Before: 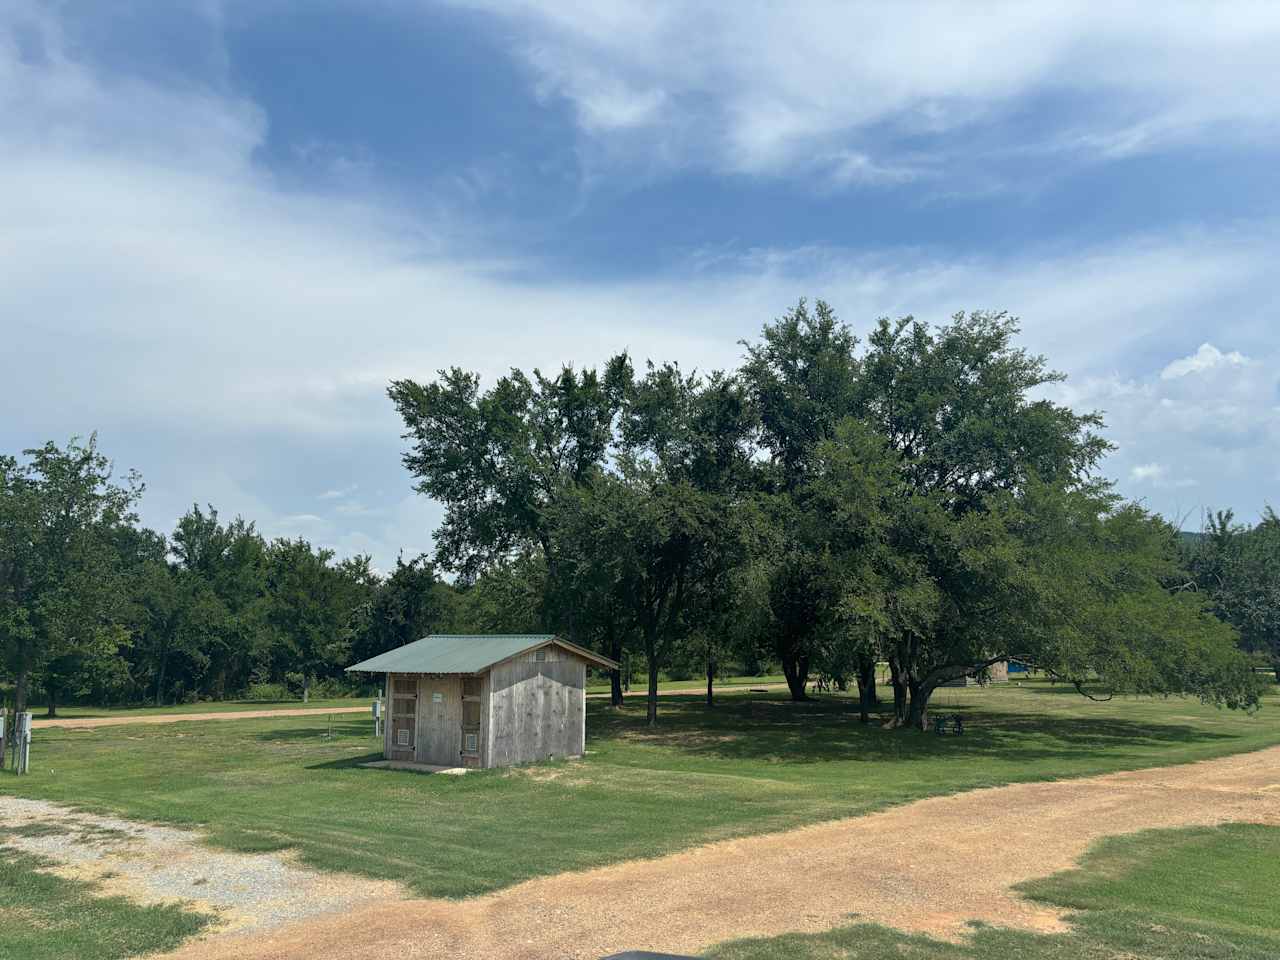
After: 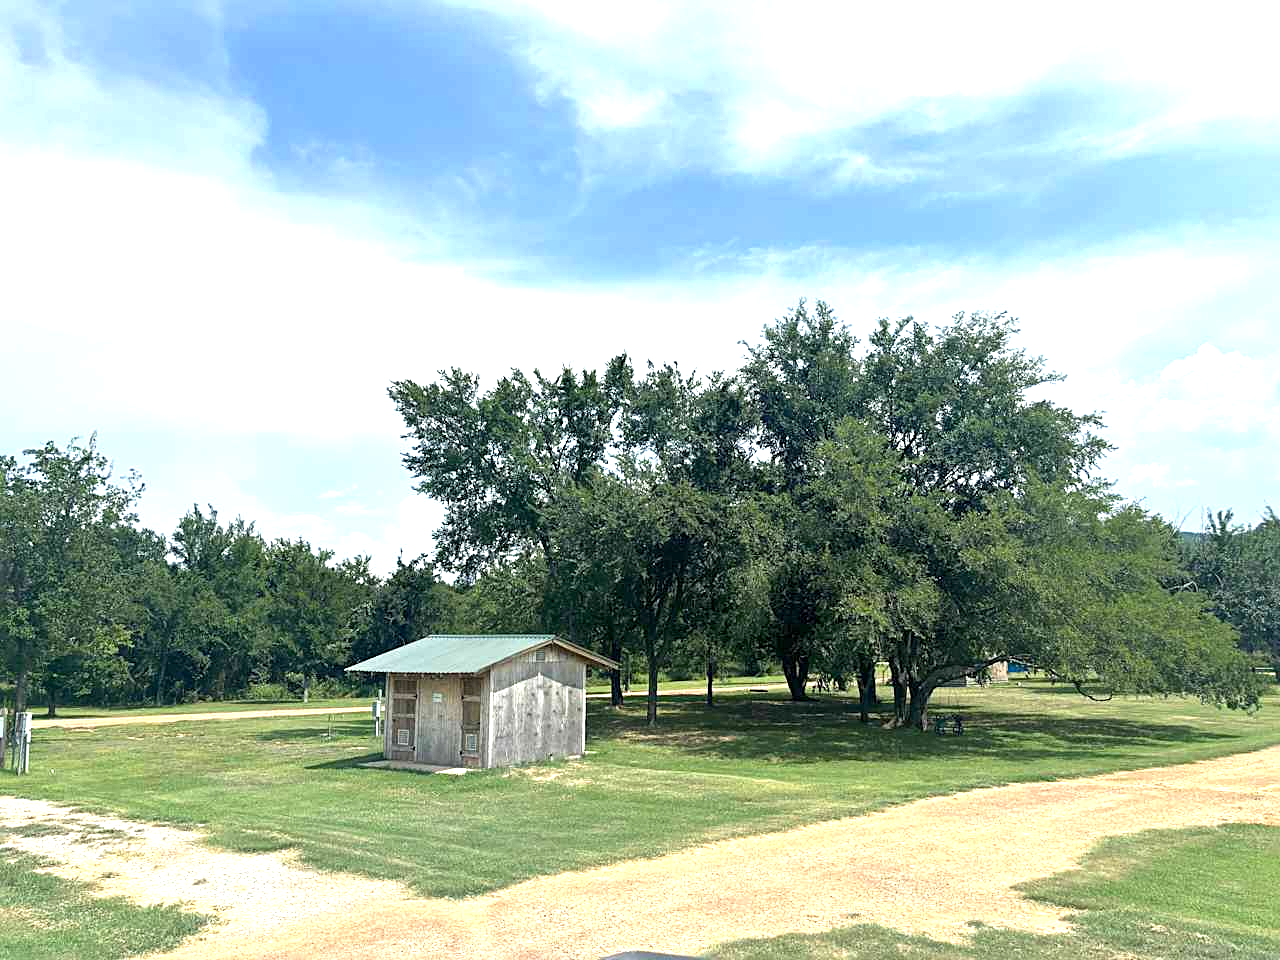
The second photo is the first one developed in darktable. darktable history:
exposure: black level correction 0.001, exposure 1.131 EV, compensate exposure bias true, compensate highlight preservation false
sharpen: radius 2.135, amount 0.38, threshold 0.22
